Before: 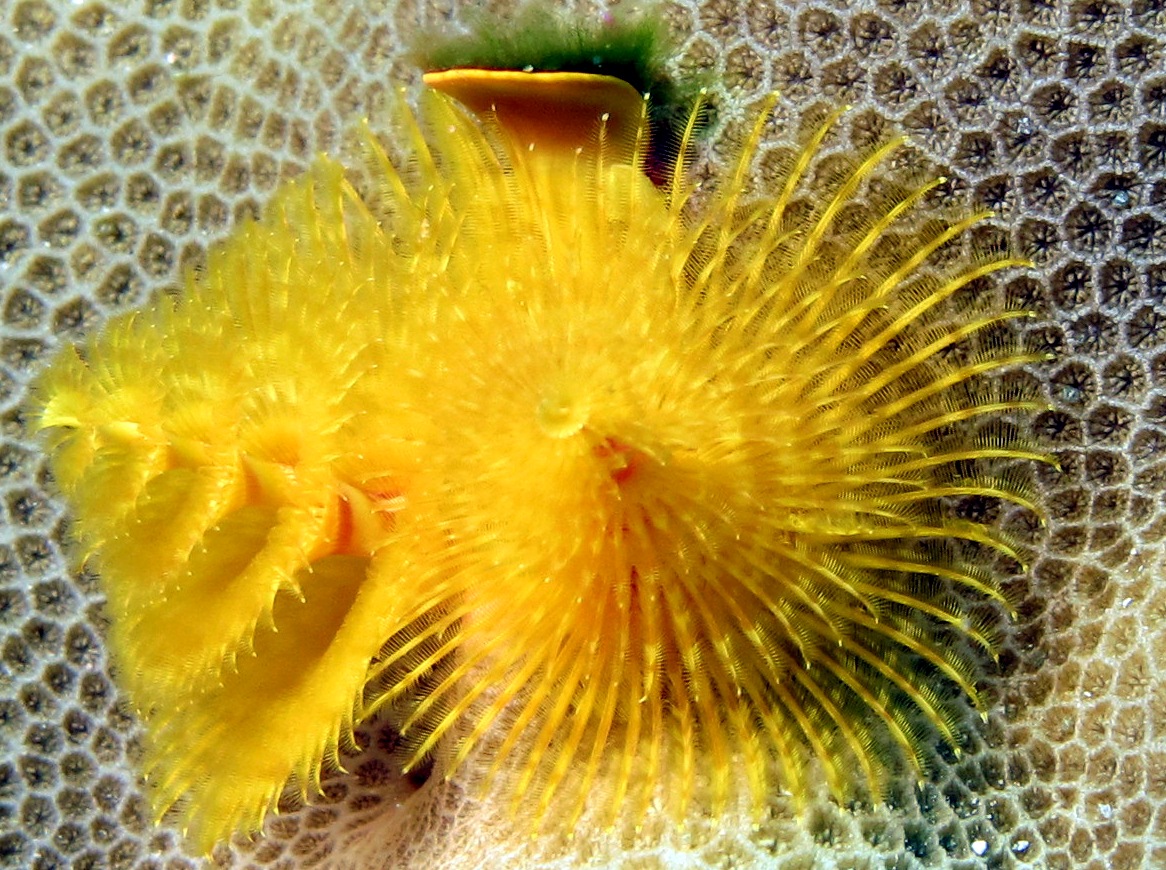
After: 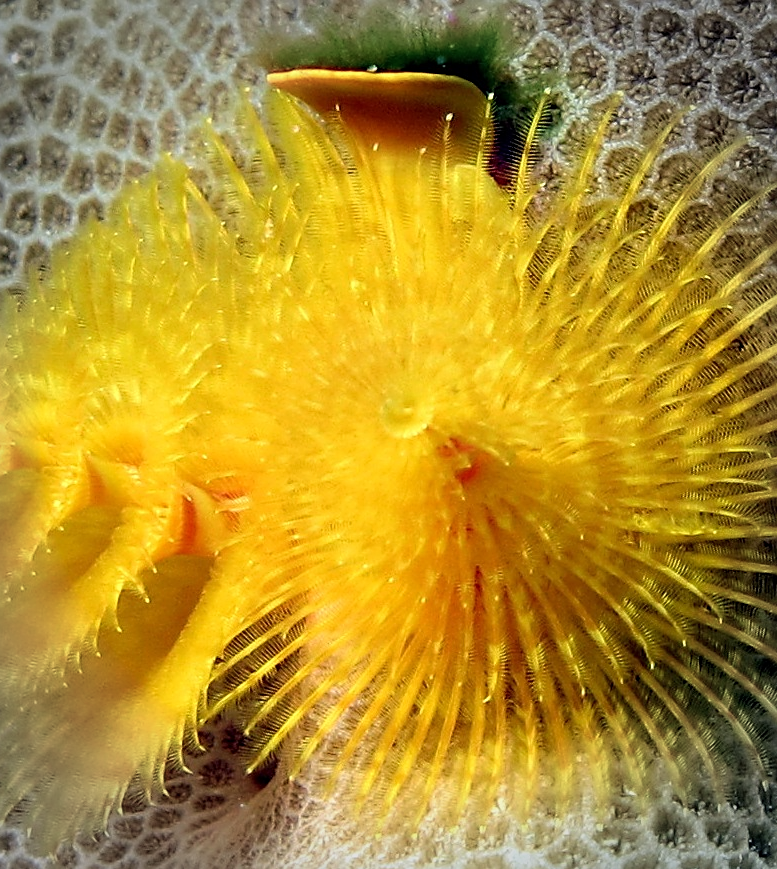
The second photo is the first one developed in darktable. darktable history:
sharpen: on, module defaults
vignetting: fall-off radius 32.25%, unbound false
crop and rotate: left 13.462%, right 19.871%
